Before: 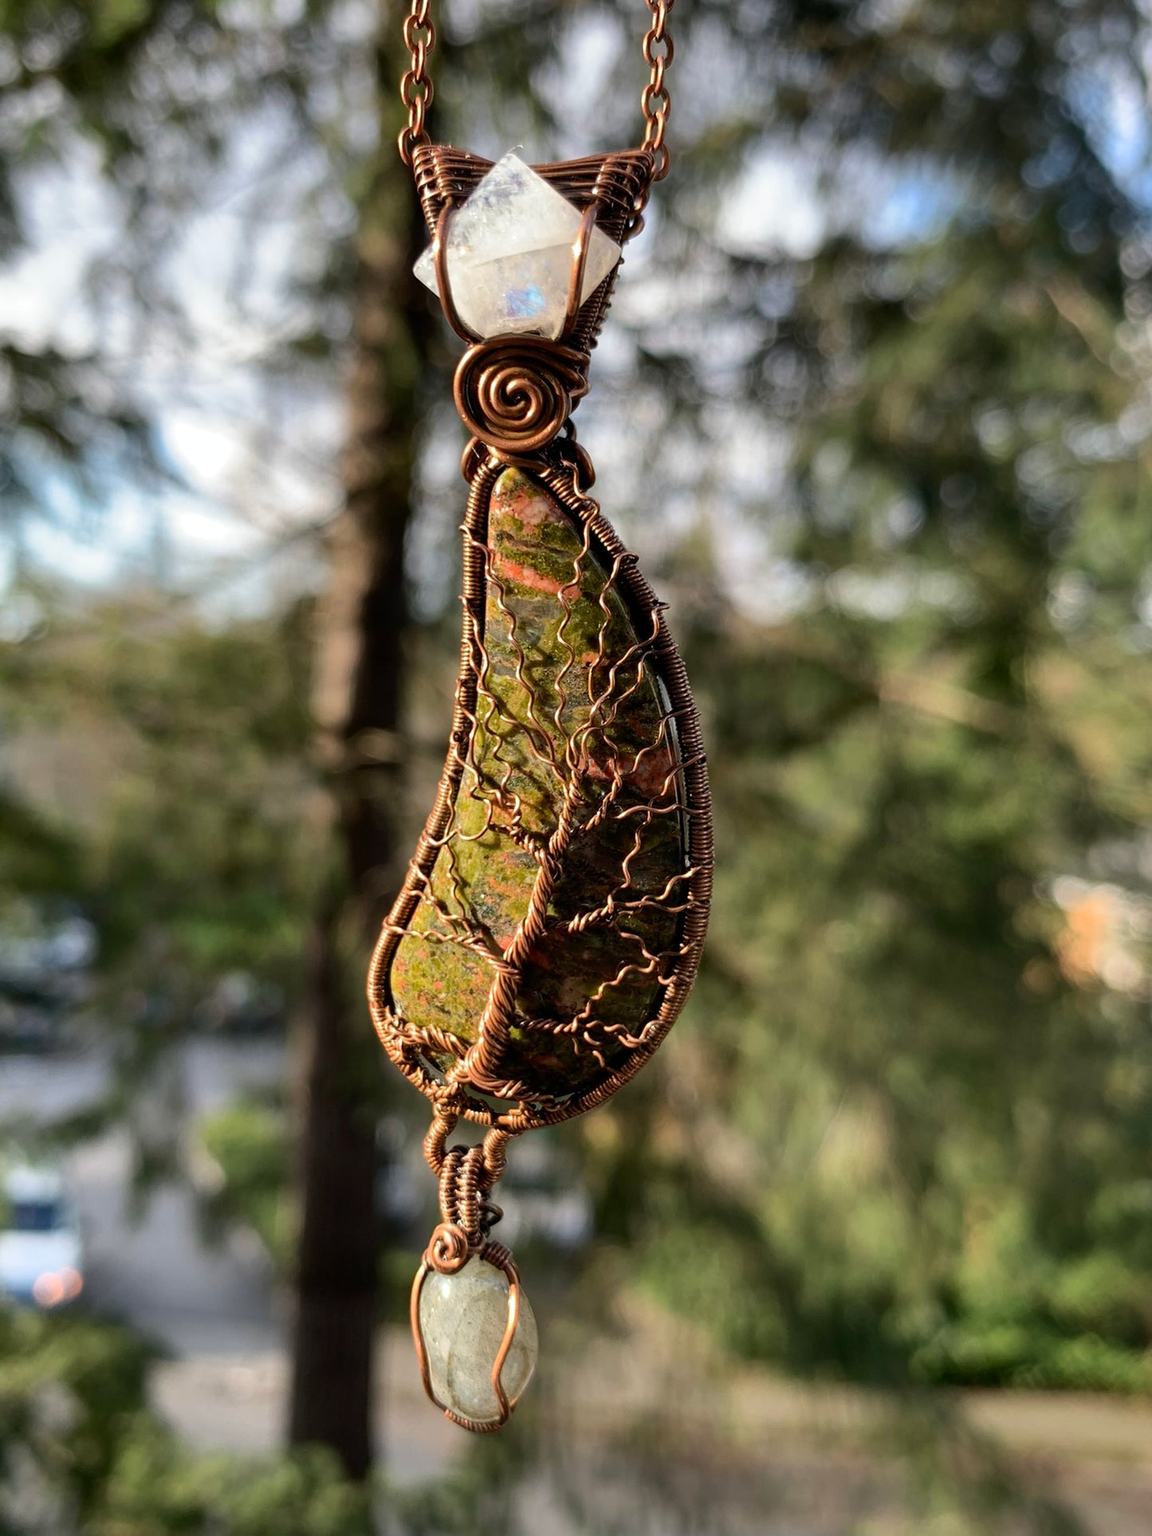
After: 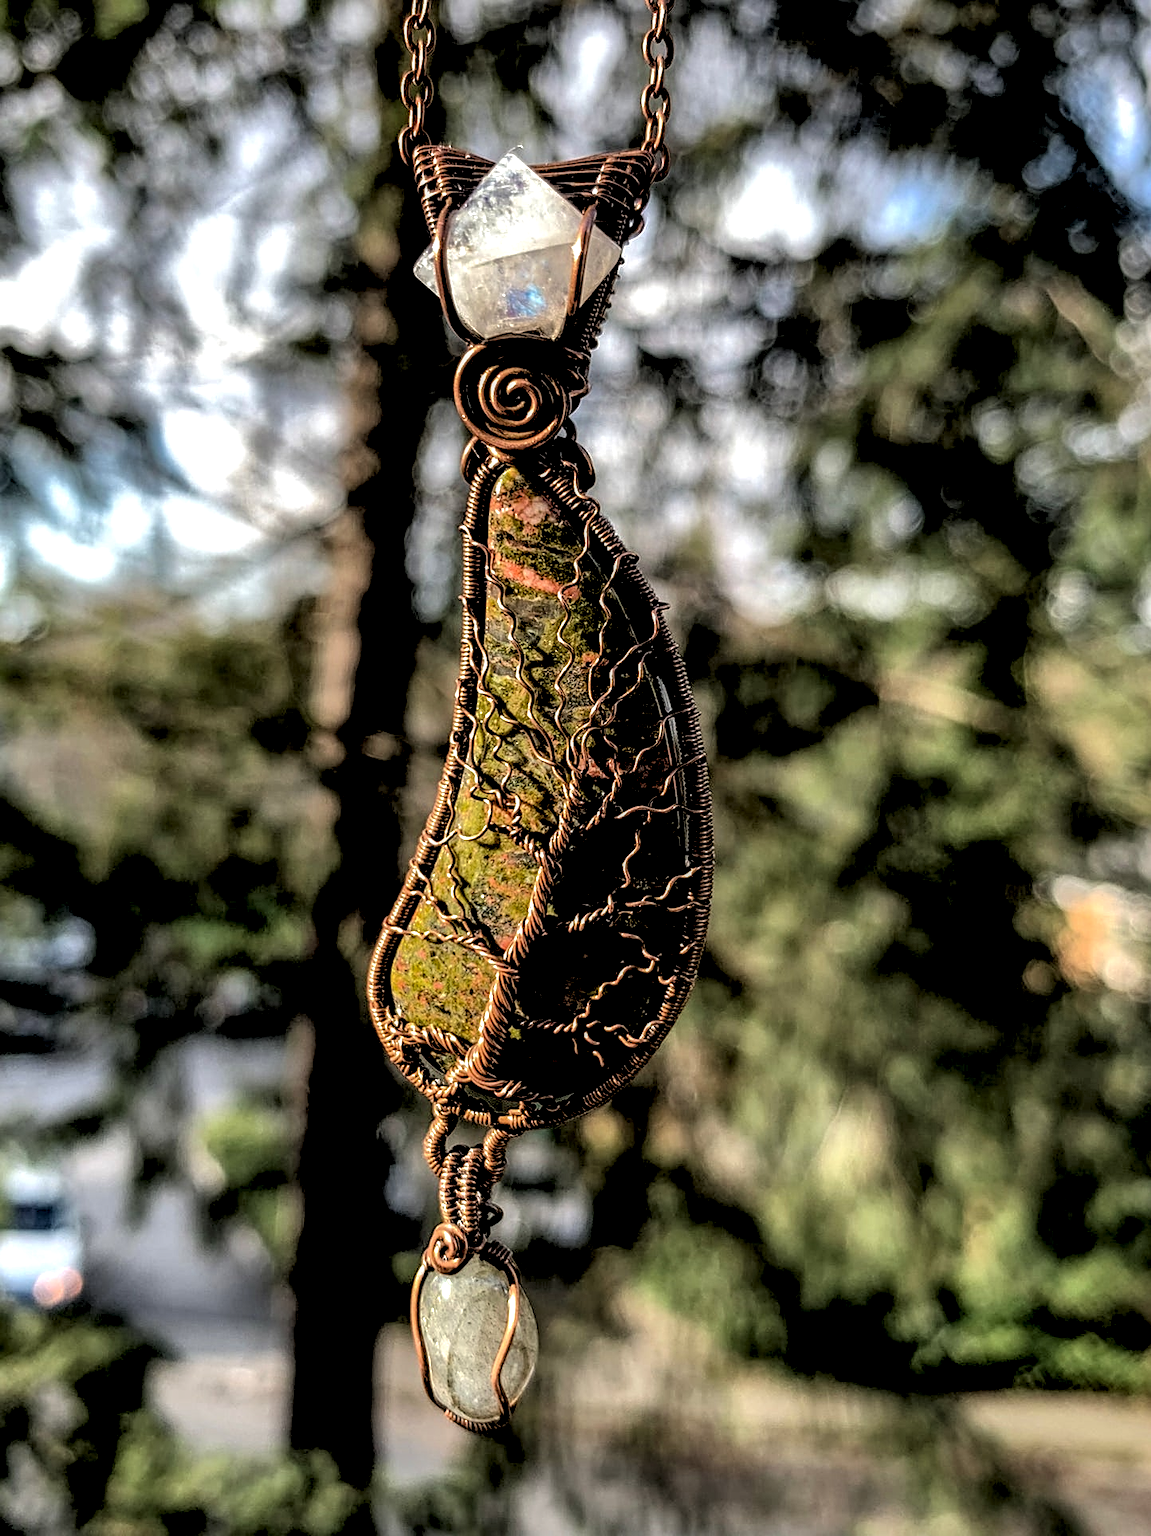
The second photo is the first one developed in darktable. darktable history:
rgb levels: levels [[0.034, 0.472, 0.904], [0, 0.5, 1], [0, 0.5, 1]]
shadows and highlights: shadows 40, highlights -60
local contrast: highlights 19%, detail 186%
sharpen: on, module defaults
